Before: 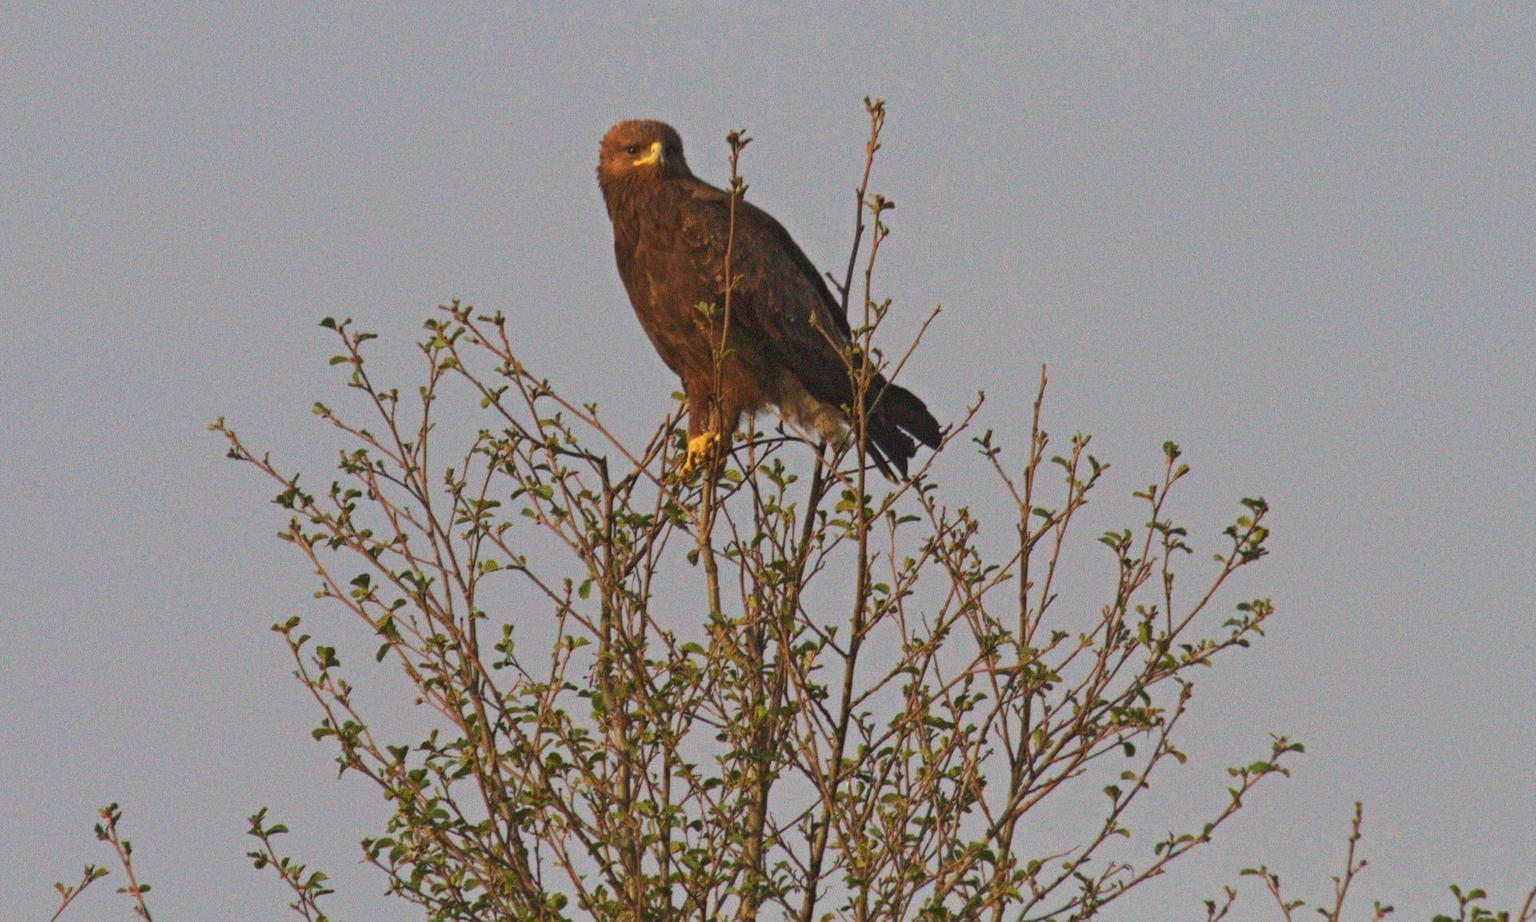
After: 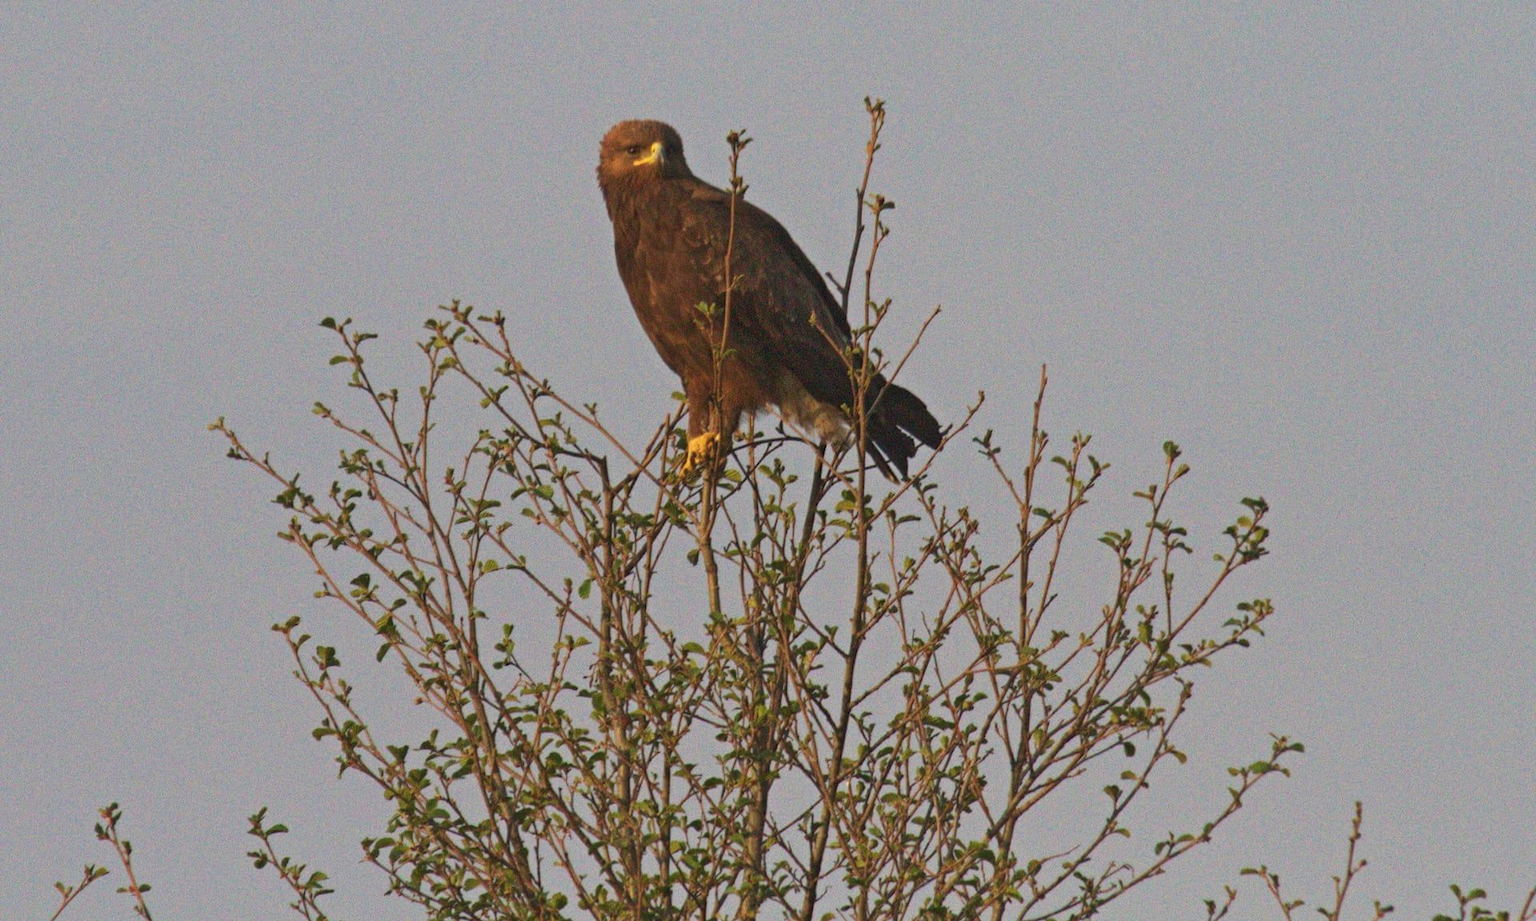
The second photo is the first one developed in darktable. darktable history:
contrast brightness saturation: contrast 0.013, saturation -0.045
